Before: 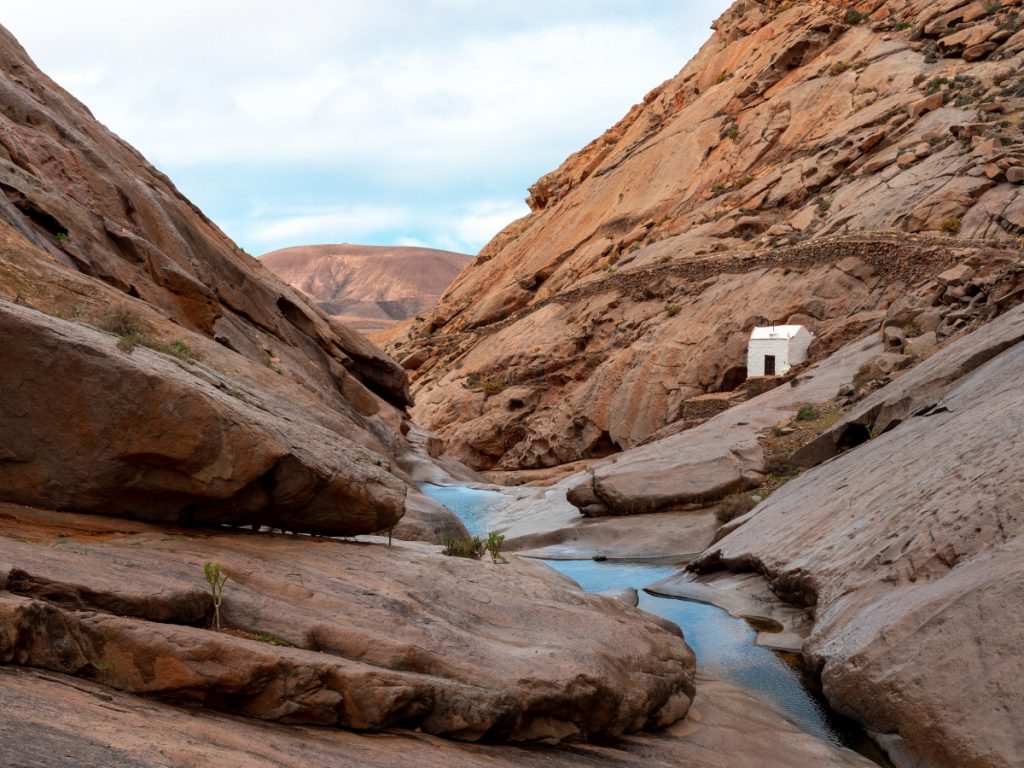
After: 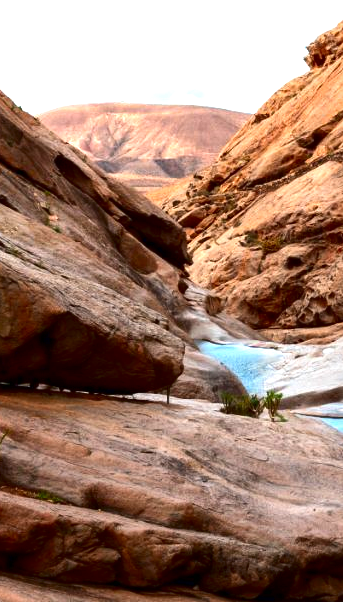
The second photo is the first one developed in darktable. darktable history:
exposure: black level correction 0, exposure 1.1 EV, compensate exposure bias true, compensate highlight preservation false
crop and rotate: left 21.77%, top 18.528%, right 44.676%, bottom 2.997%
contrast brightness saturation: contrast 0.13, brightness -0.24, saturation 0.14
